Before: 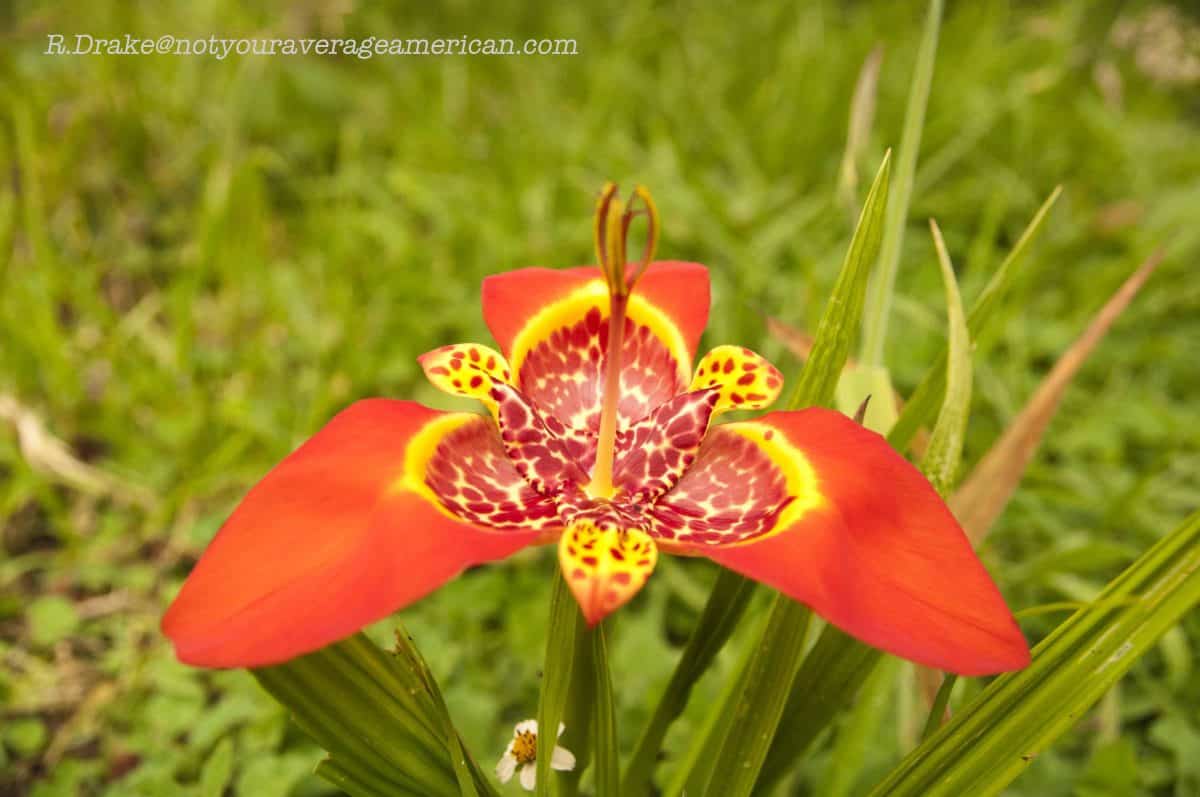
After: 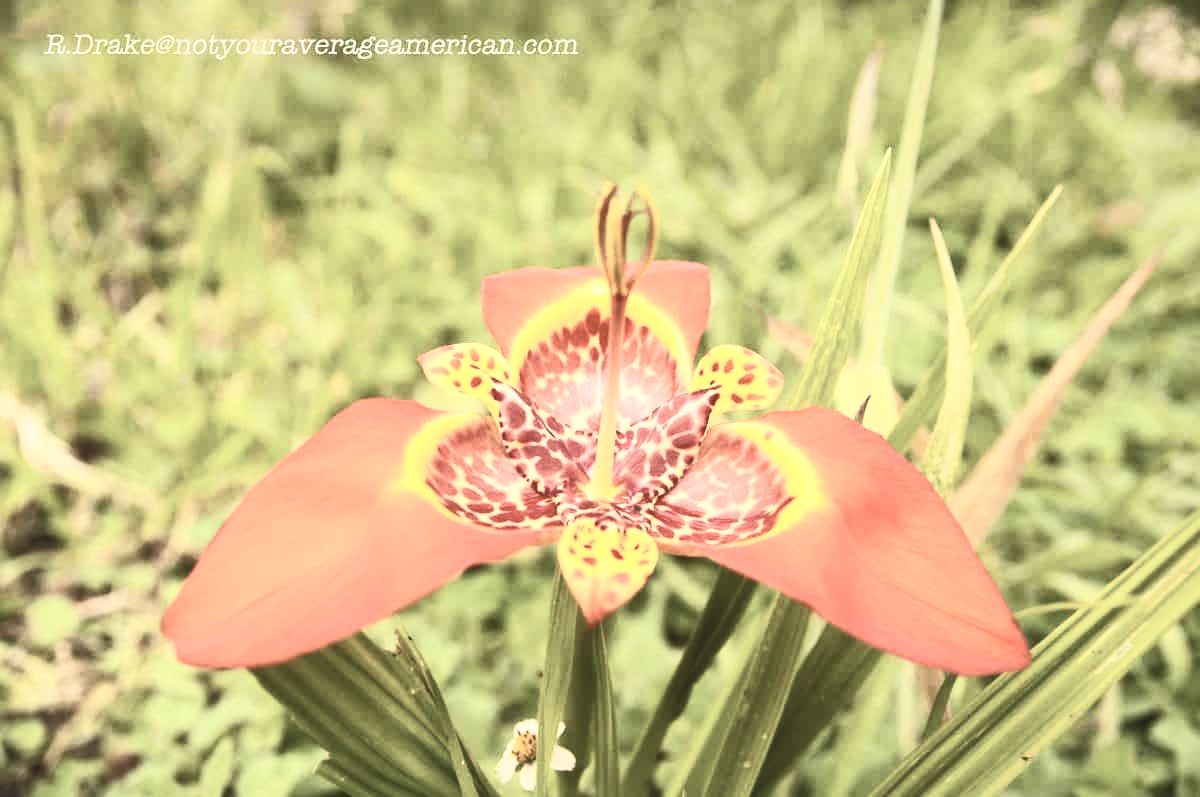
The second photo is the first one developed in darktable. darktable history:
filmic rgb: black relative exposure -16 EV, white relative exposure 2.93 EV, hardness 10.04, color science v6 (2022)
contrast brightness saturation: contrast 0.57, brightness 0.57, saturation -0.34
